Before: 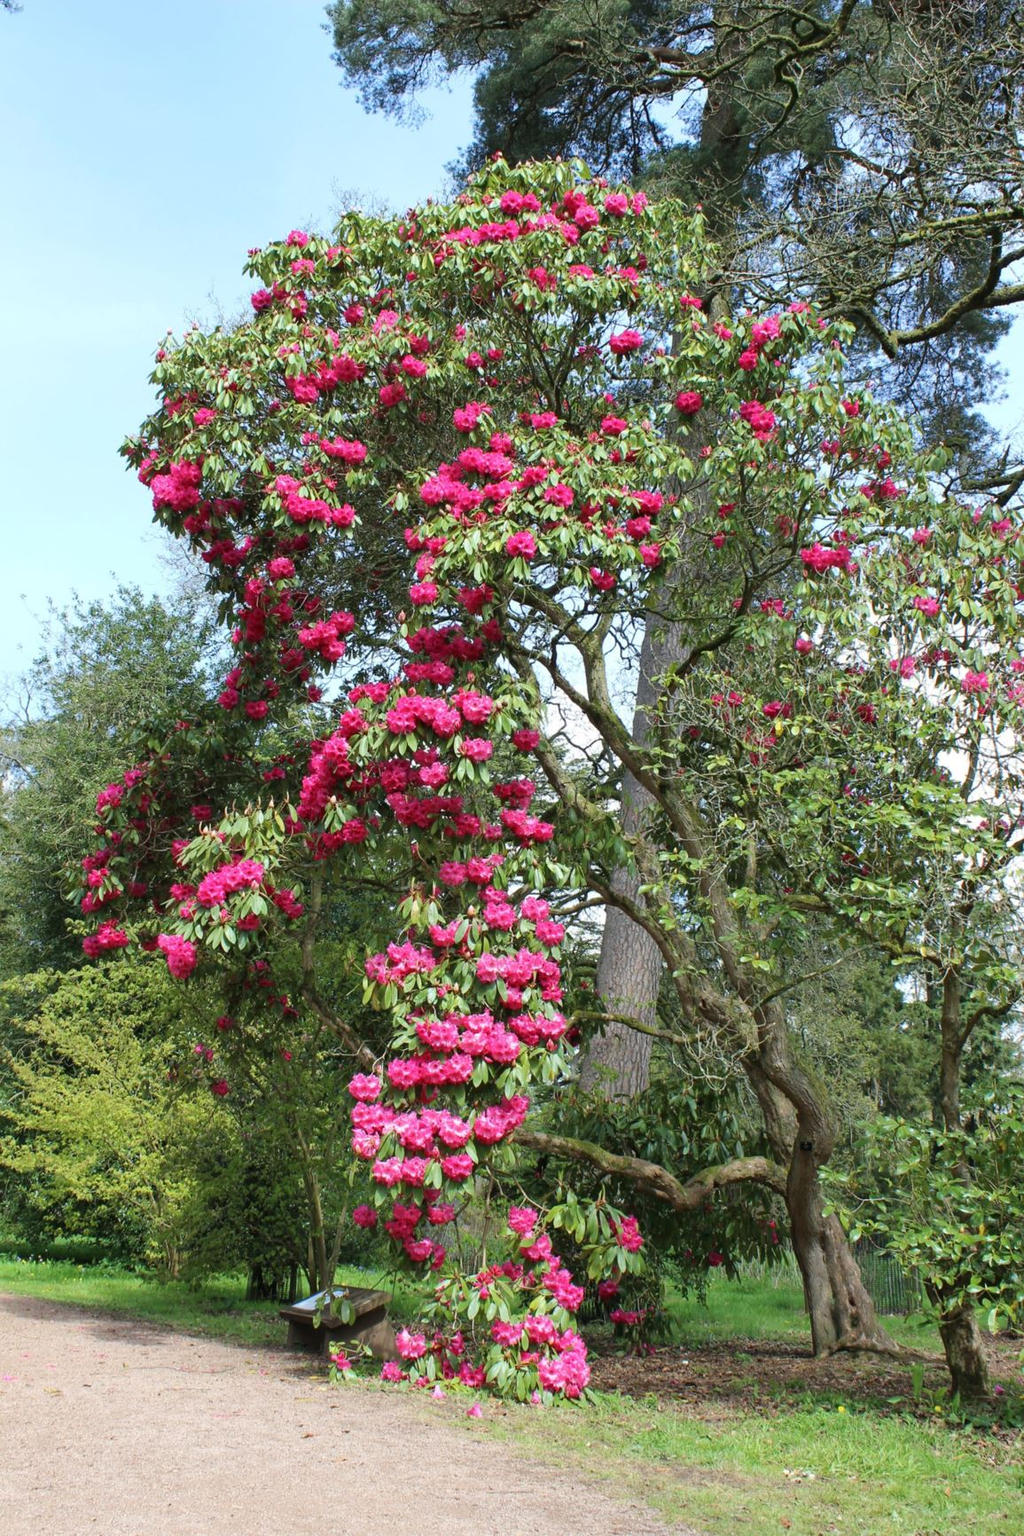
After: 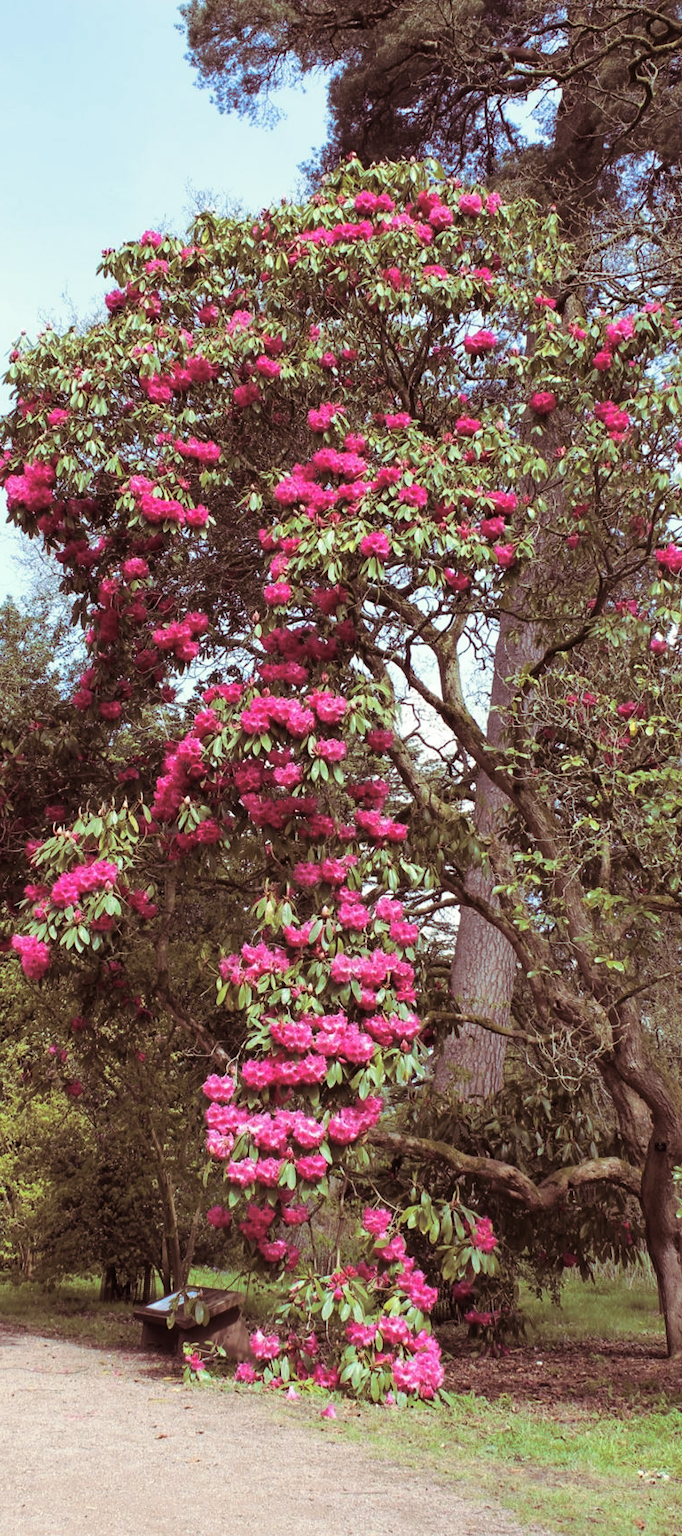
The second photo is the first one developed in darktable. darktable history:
split-toning: on, module defaults
crop and rotate: left 14.292%, right 19.041%
